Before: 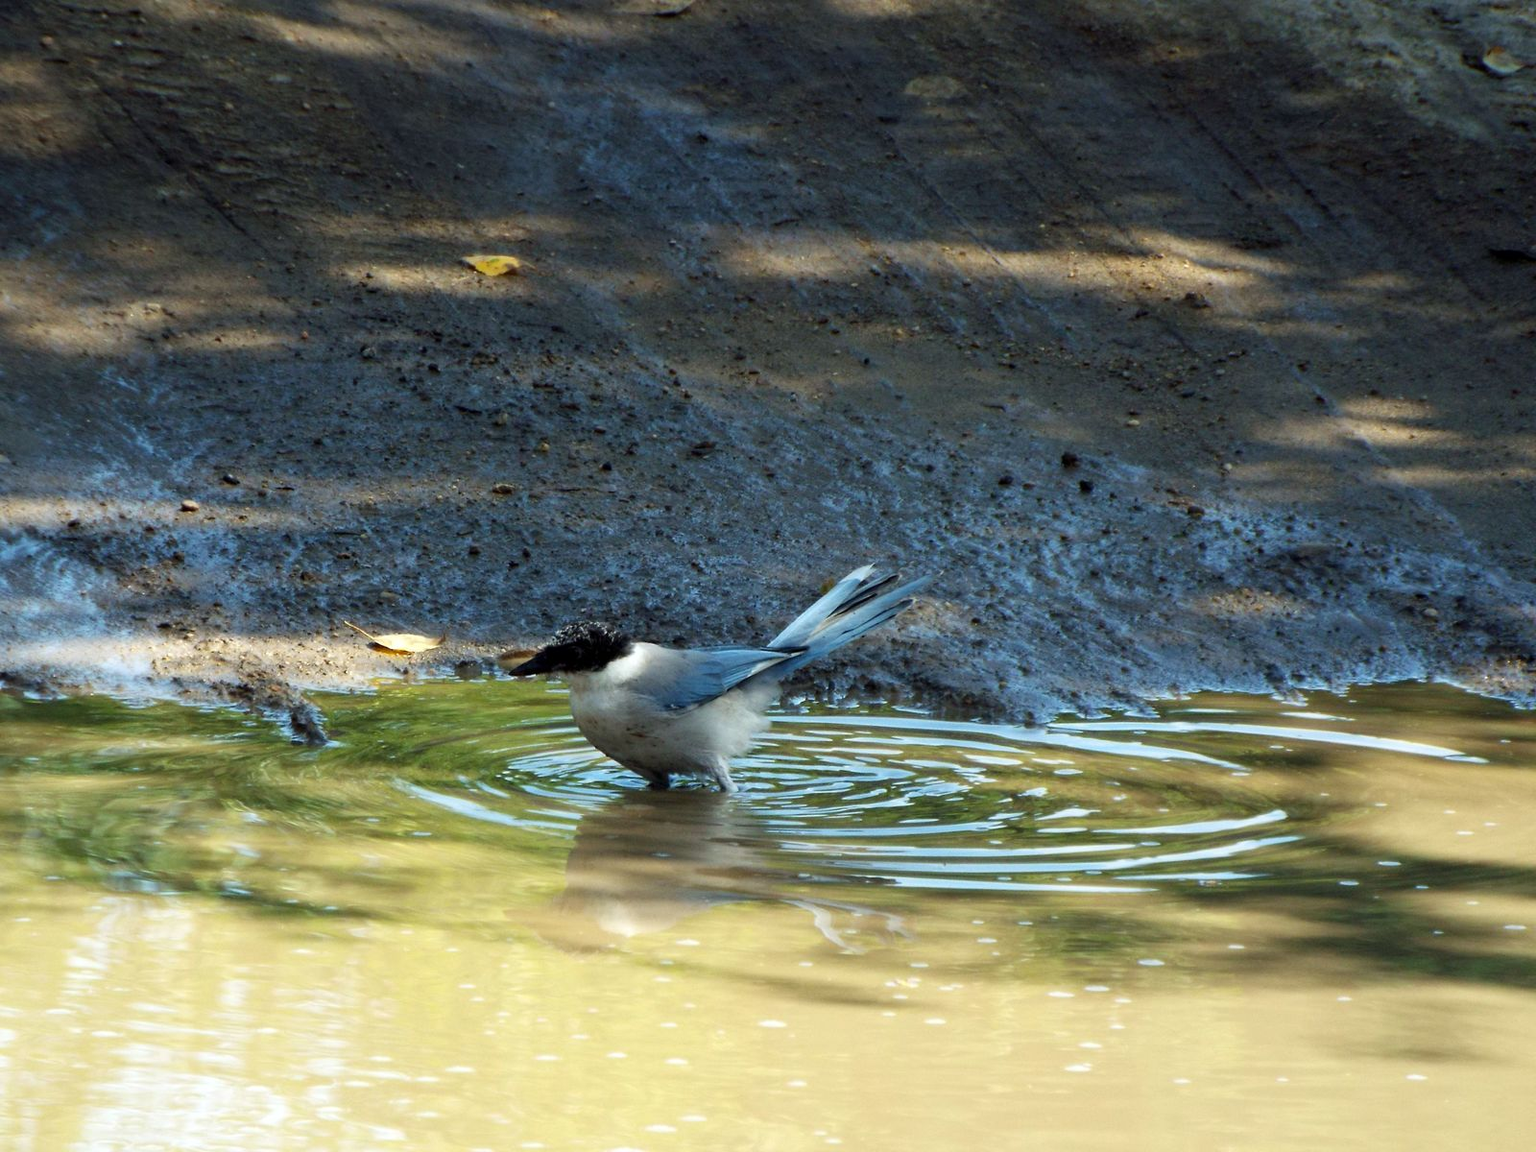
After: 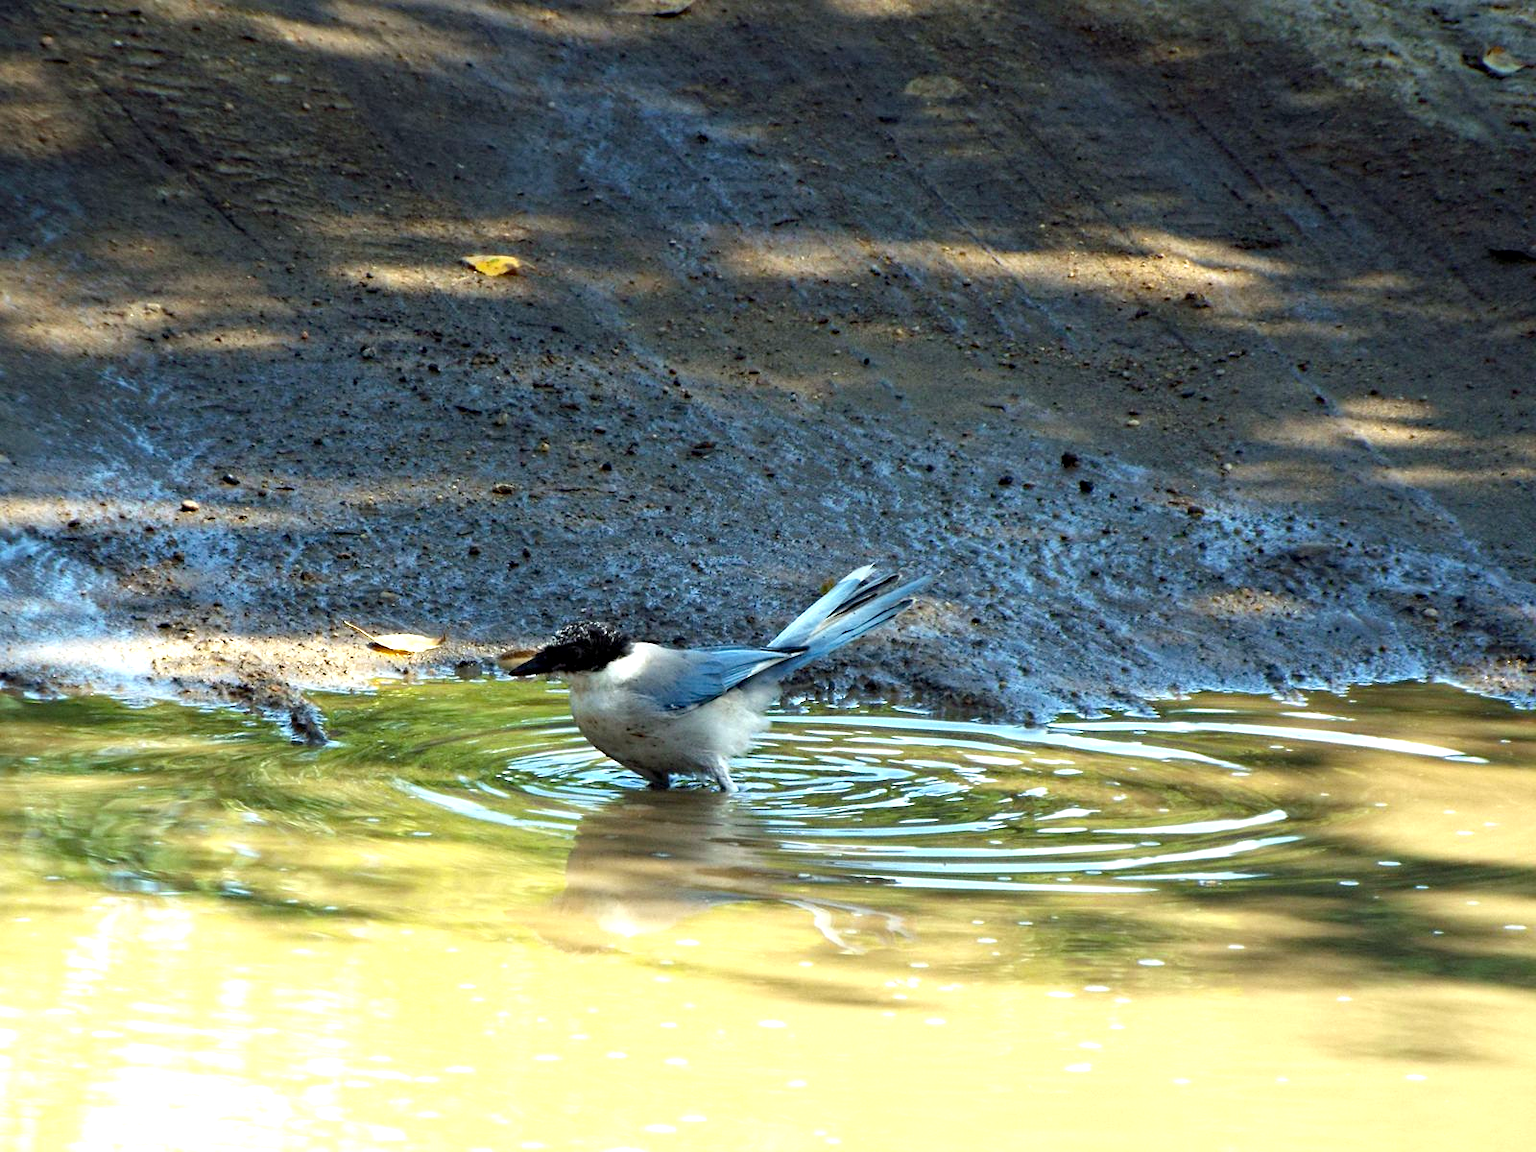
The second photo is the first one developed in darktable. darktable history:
exposure: exposure 0.664 EV, compensate highlight preservation false
sharpen: amount 0.209
haze removal: adaptive false
